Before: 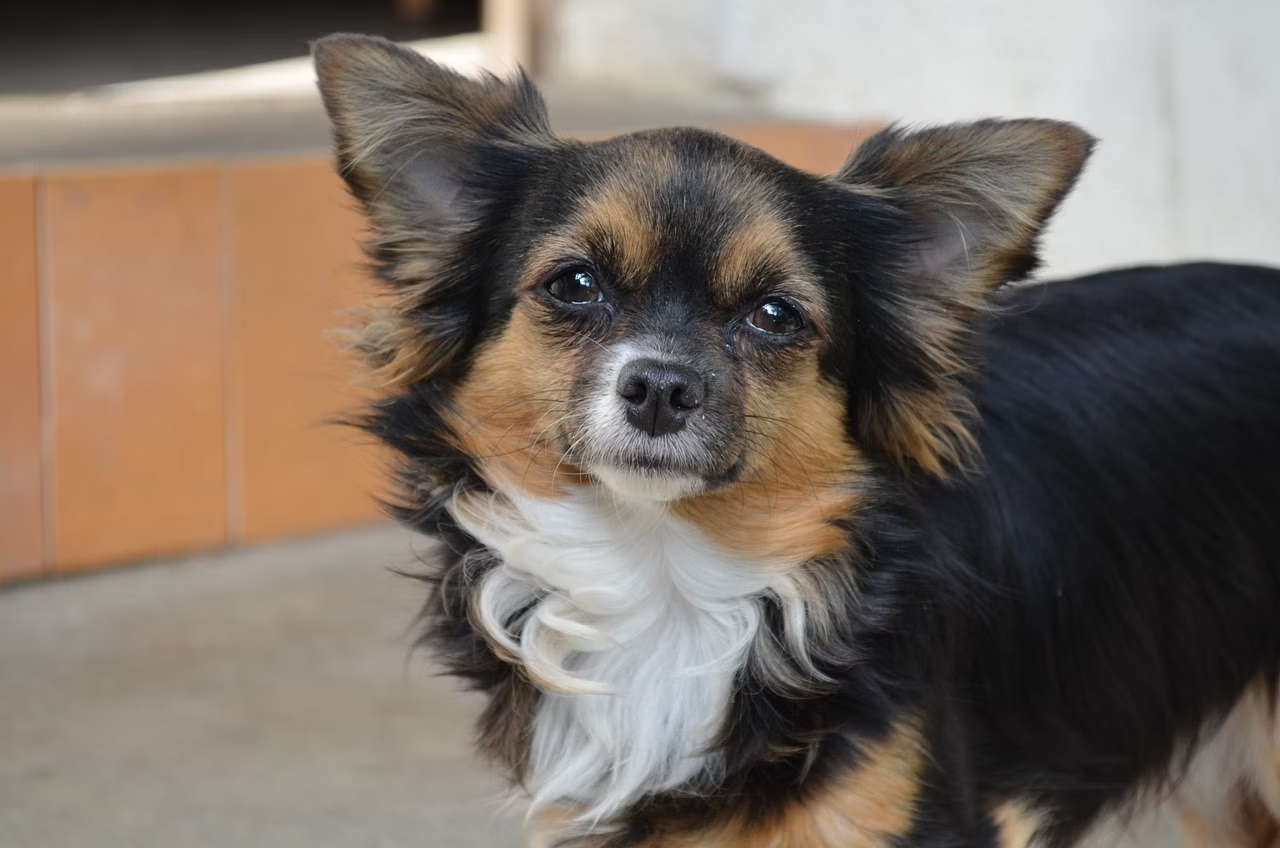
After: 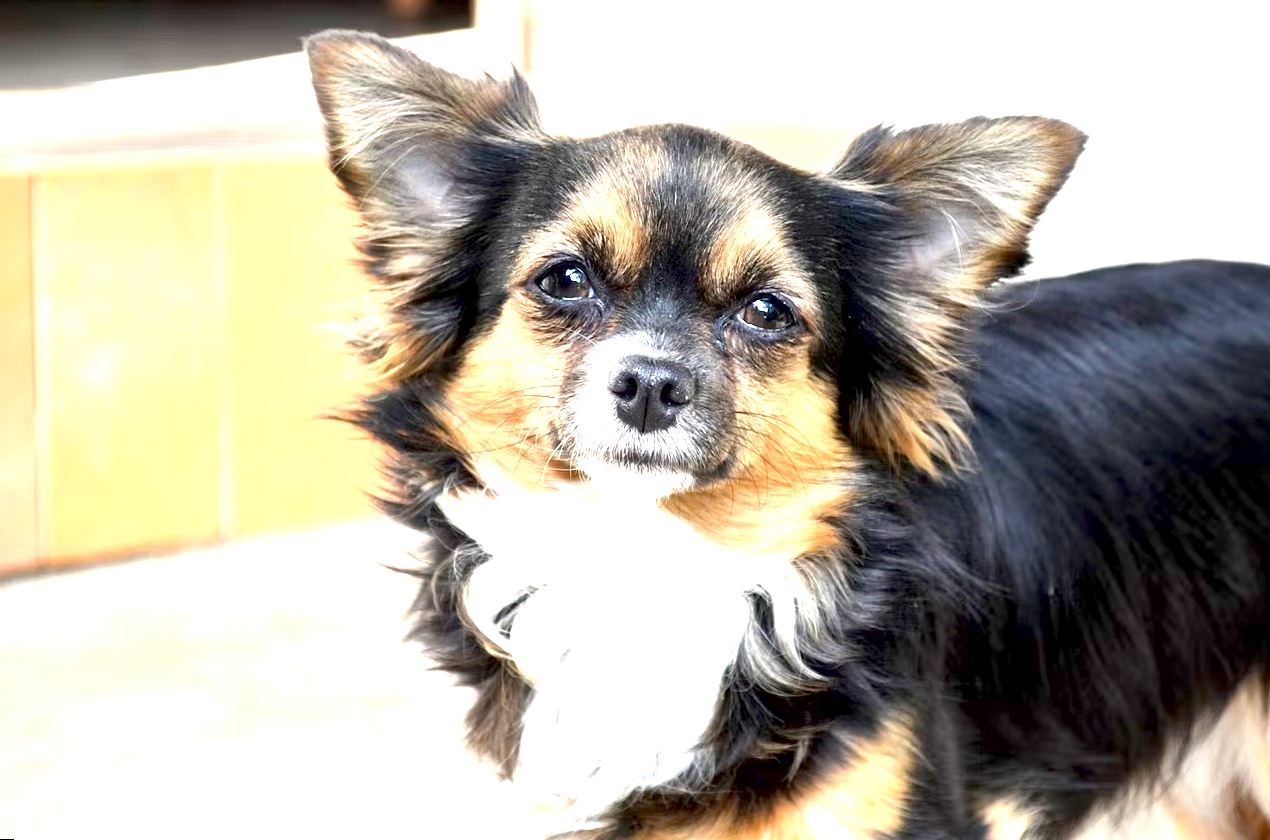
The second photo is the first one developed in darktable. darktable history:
local contrast: mode bilateral grid, contrast 25, coarseness 60, detail 151%, midtone range 0.2
rotate and perspective: rotation 0.192°, lens shift (horizontal) -0.015, crop left 0.005, crop right 0.996, crop top 0.006, crop bottom 0.99
exposure: black level correction 0.005, exposure 2.084 EV, compensate highlight preservation false
tone equalizer: on, module defaults
